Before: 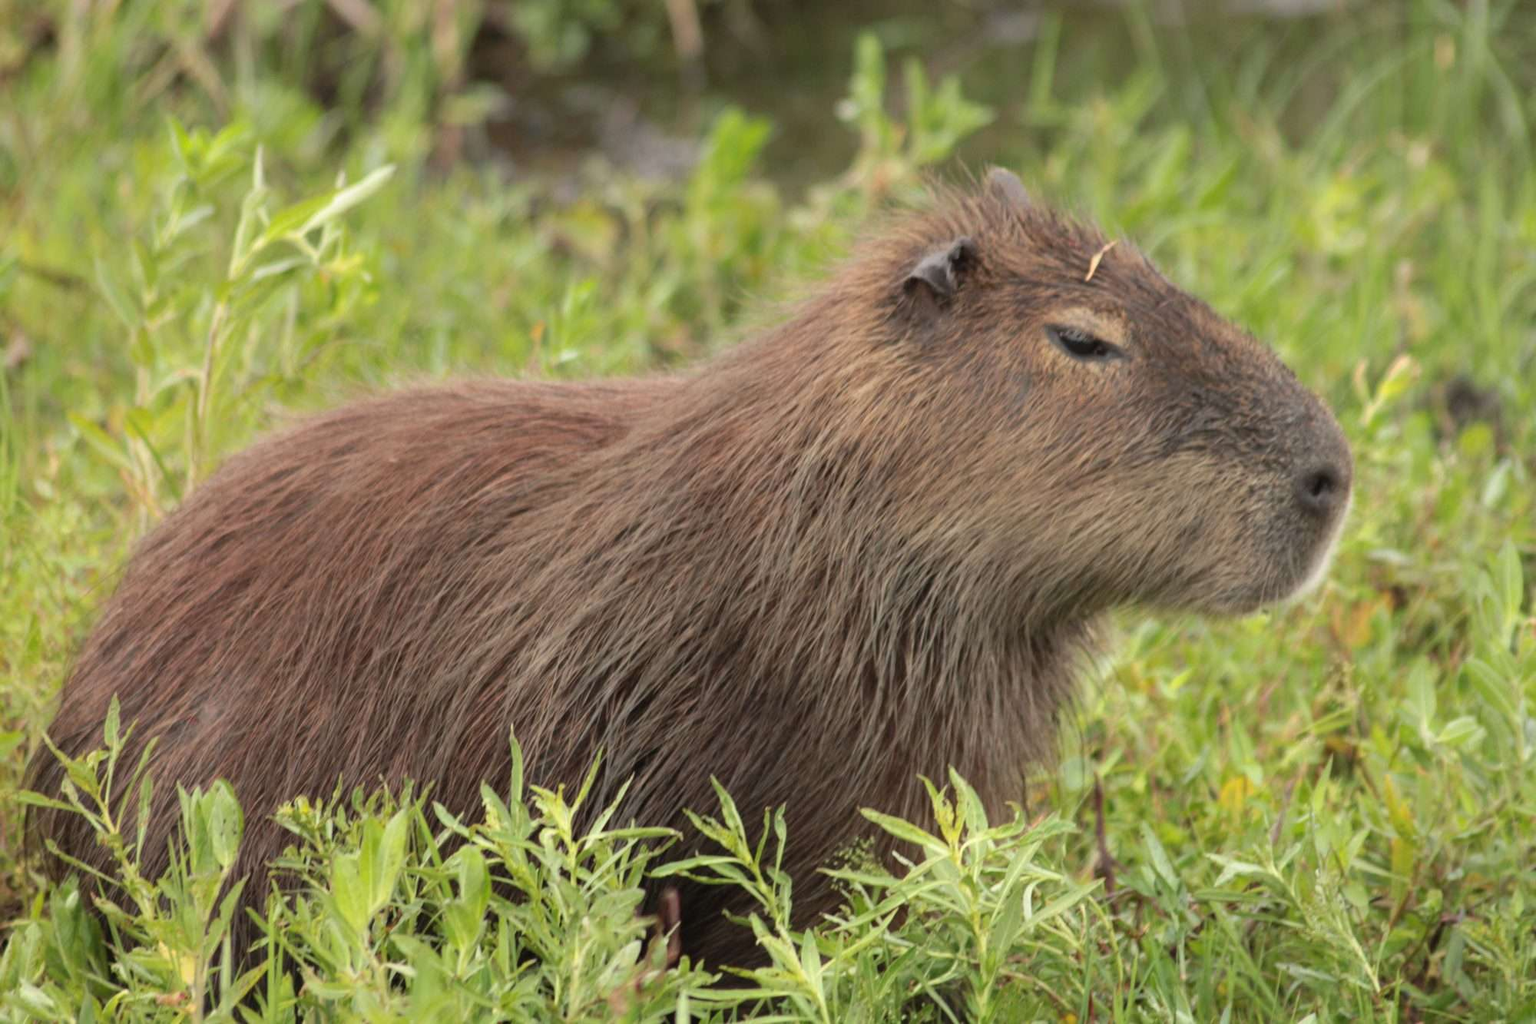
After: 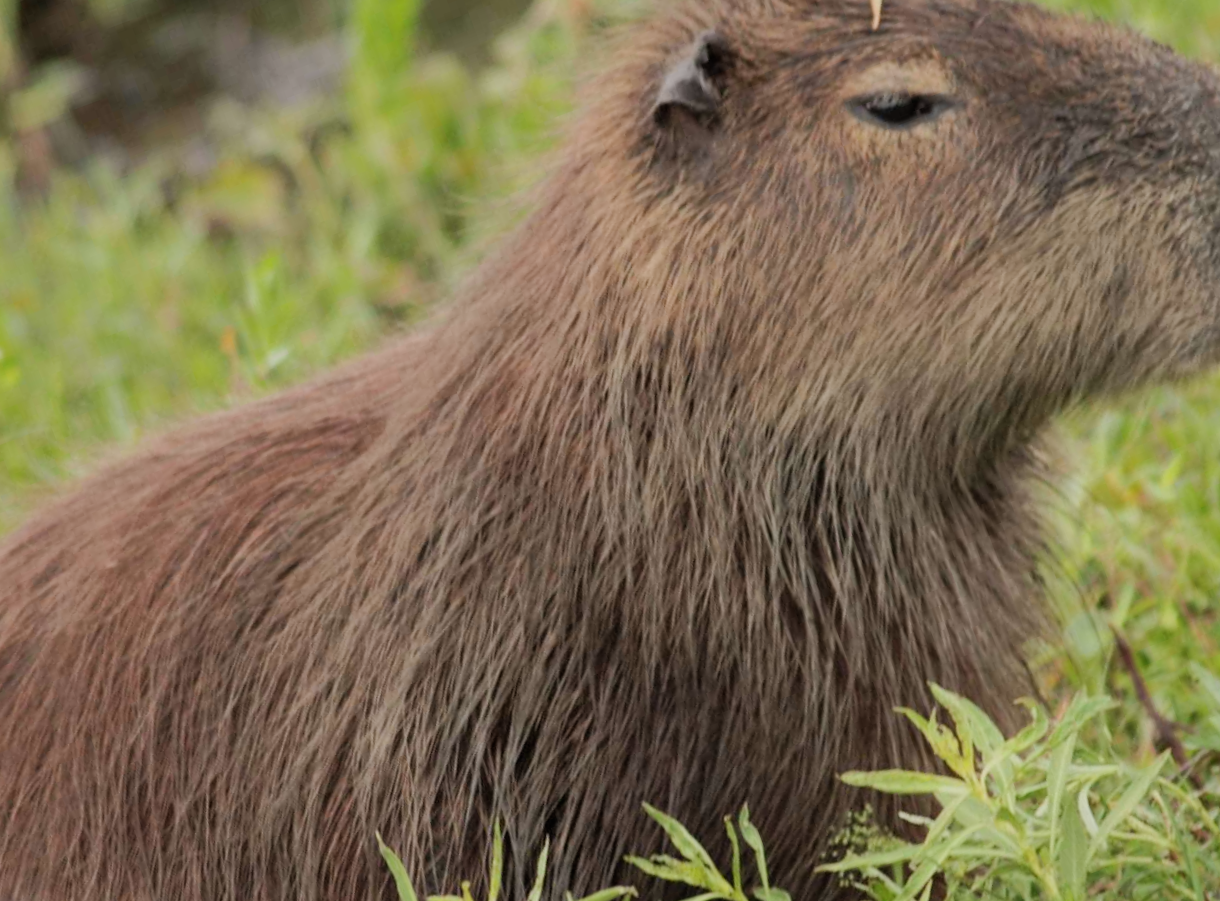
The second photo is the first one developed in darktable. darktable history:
tone curve: curves: ch0 [(0, 0) (0.003, 0.003) (0.011, 0.011) (0.025, 0.024) (0.044, 0.043) (0.069, 0.068) (0.1, 0.097) (0.136, 0.132) (0.177, 0.173) (0.224, 0.219) (0.277, 0.27) (0.335, 0.327) (0.399, 0.389) (0.468, 0.457) (0.543, 0.549) (0.623, 0.628) (0.709, 0.713) (0.801, 0.803) (0.898, 0.899) (1, 1)], color space Lab, independent channels, preserve colors none
filmic rgb: black relative exposure -7.65 EV, white relative exposure 4.56 EV, hardness 3.61
crop and rotate: angle 20.54°, left 6.718%, right 4.044%, bottom 1.071%
